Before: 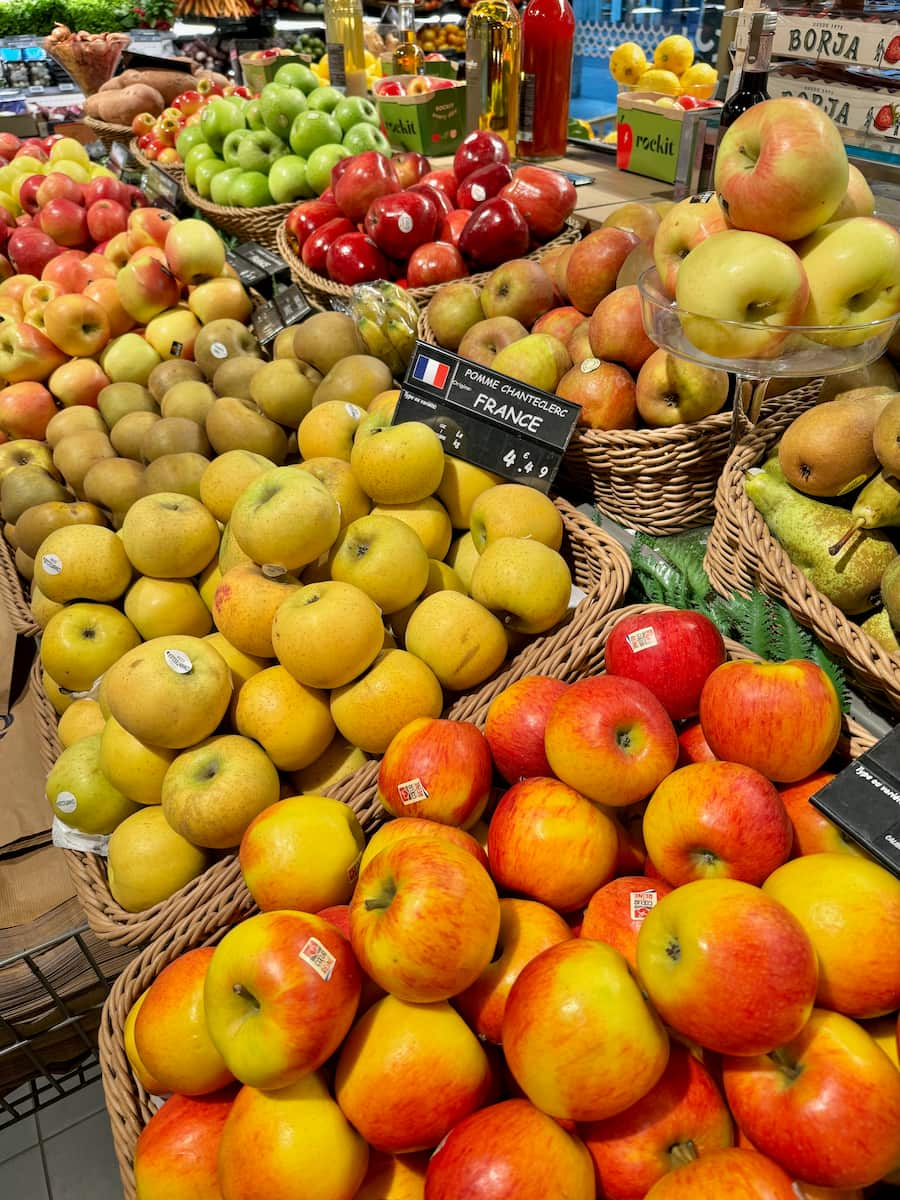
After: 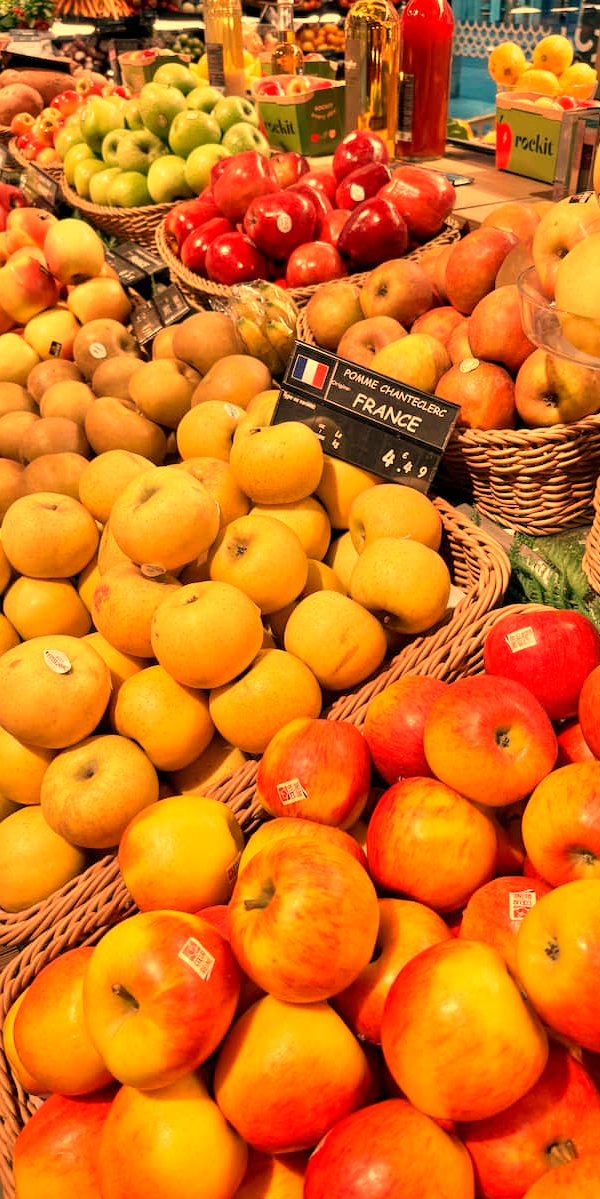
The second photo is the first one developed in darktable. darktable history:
white balance: red 1.467, blue 0.684
crop and rotate: left 13.537%, right 19.796%
